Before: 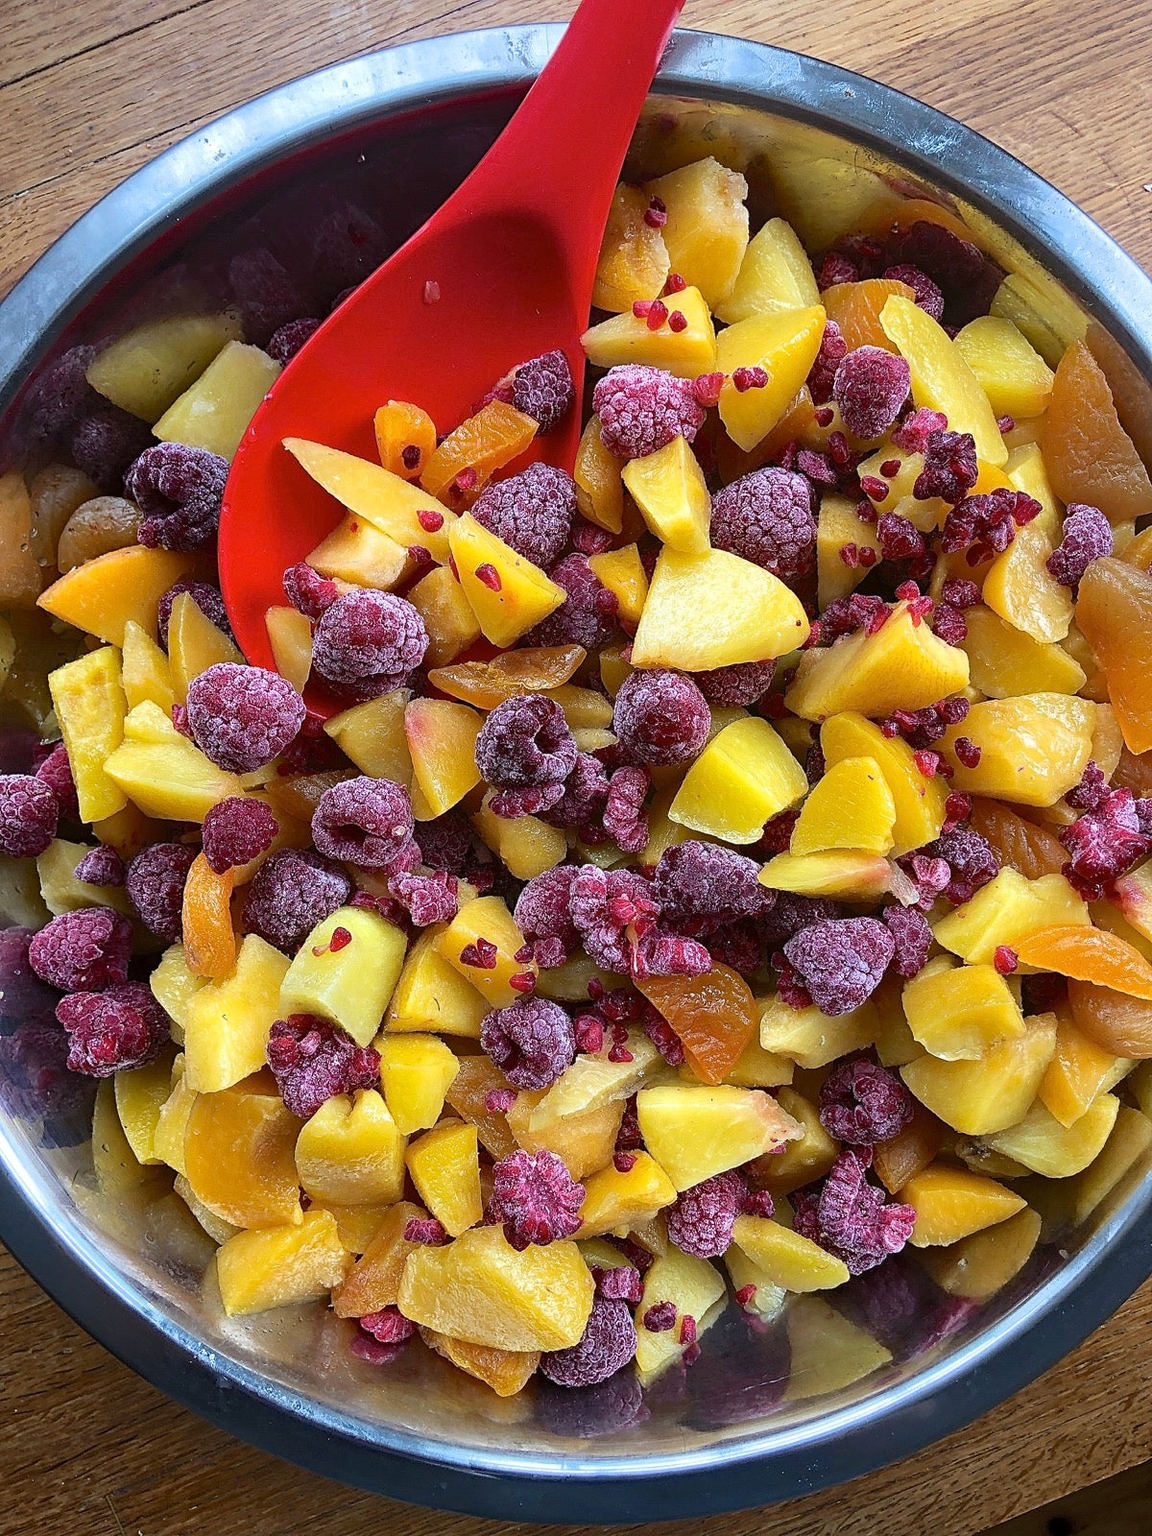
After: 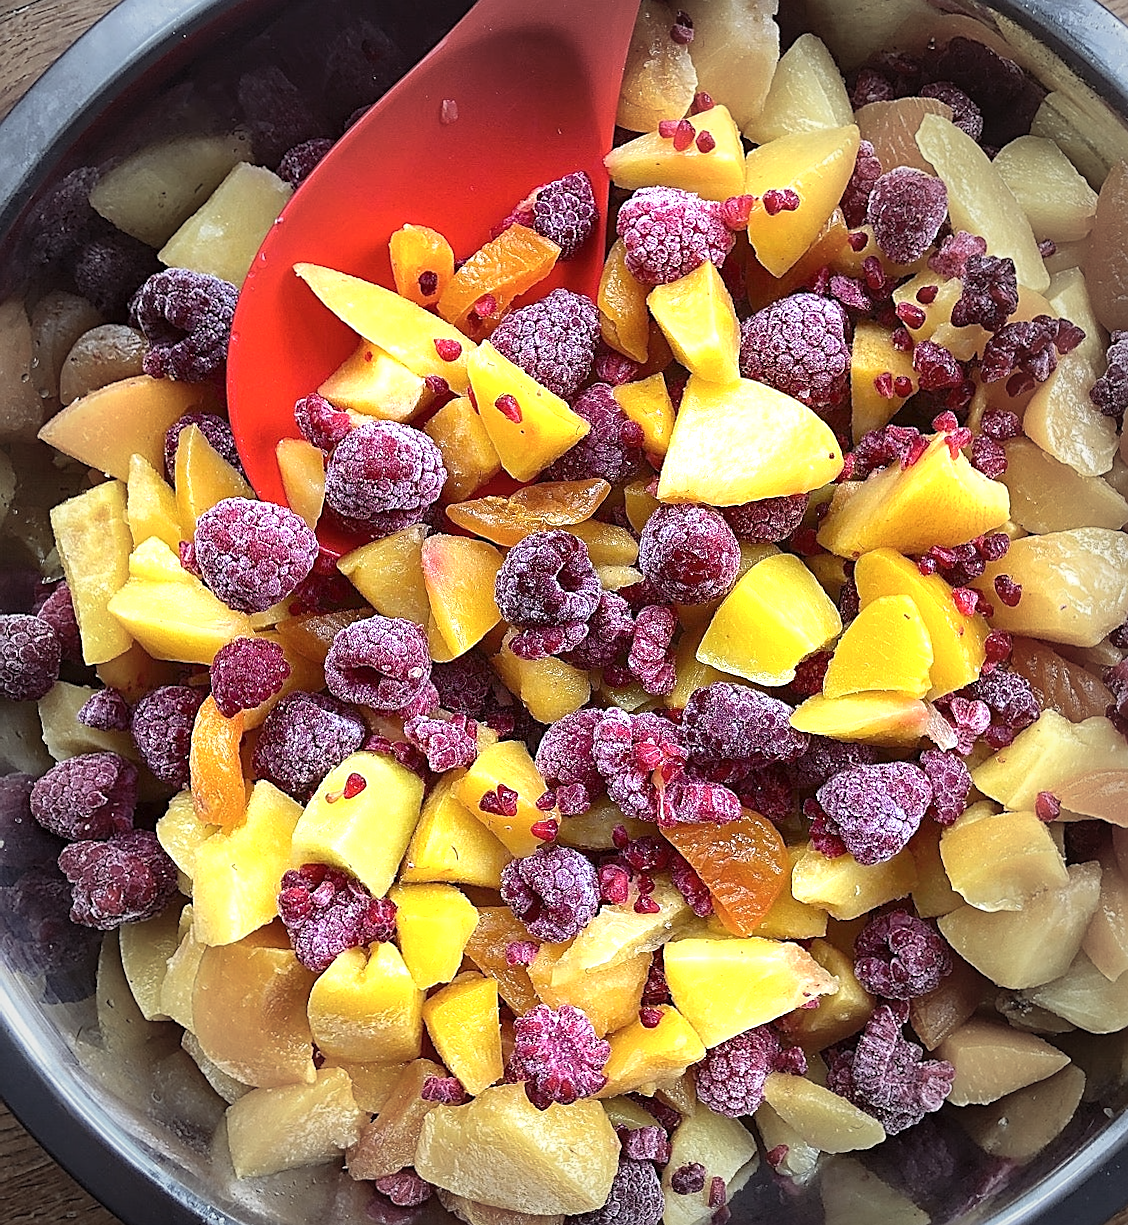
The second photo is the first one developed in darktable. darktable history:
exposure: black level correction 0, exposure 0.697 EV, compensate highlight preservation false
contrast brightness saturation: saturation -0.036
color balance rgb: shadows lift › chroma 6.119%, shadows lift › hue 305.49°, perceptual saturation grading › global saturation 0.629%
vignetting: fall-off start 66.31%, fall-off radius 39.79%, automatic ratio true, width/height ratio 0.676, dithering 16-bit output, unbound false
color calibration: illuminant same as pipeline (D50), adaptation XYZ, x 0.345, y 0.357, temperature 5018.61 K
crop and rotate: angle 0.066°, top 12.052%, right 5.791%, bottom 11.25%
sharpen: on, module defaults
